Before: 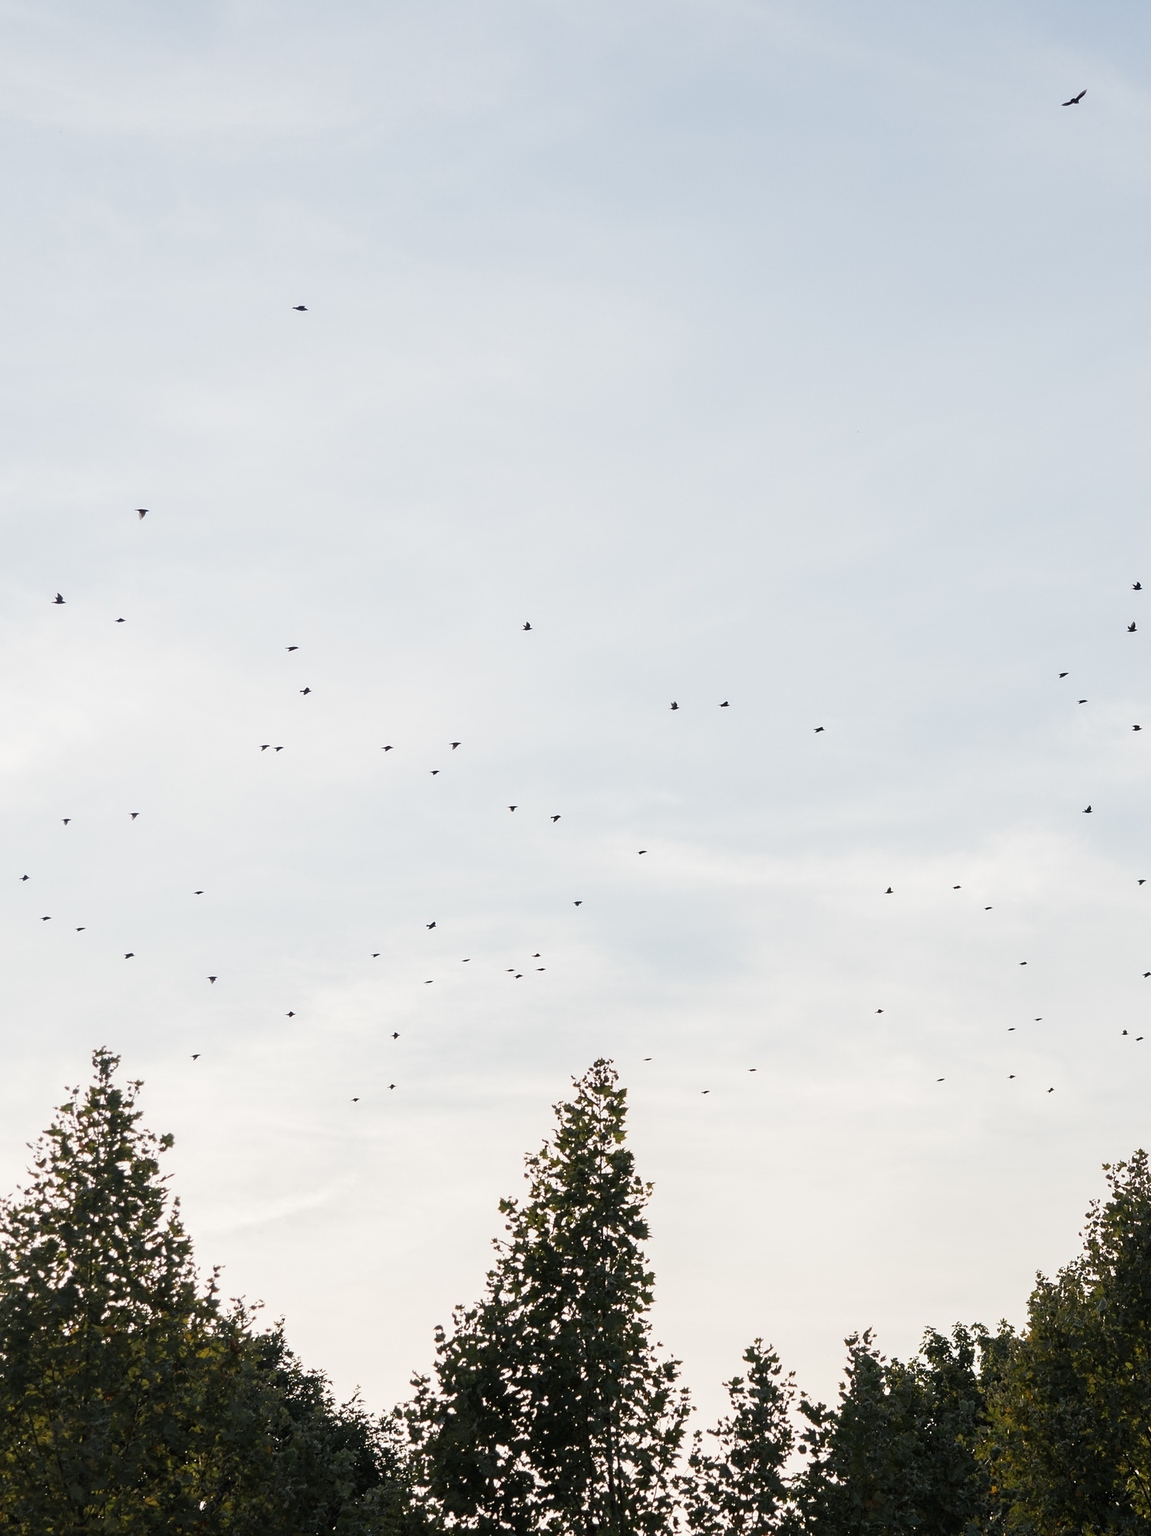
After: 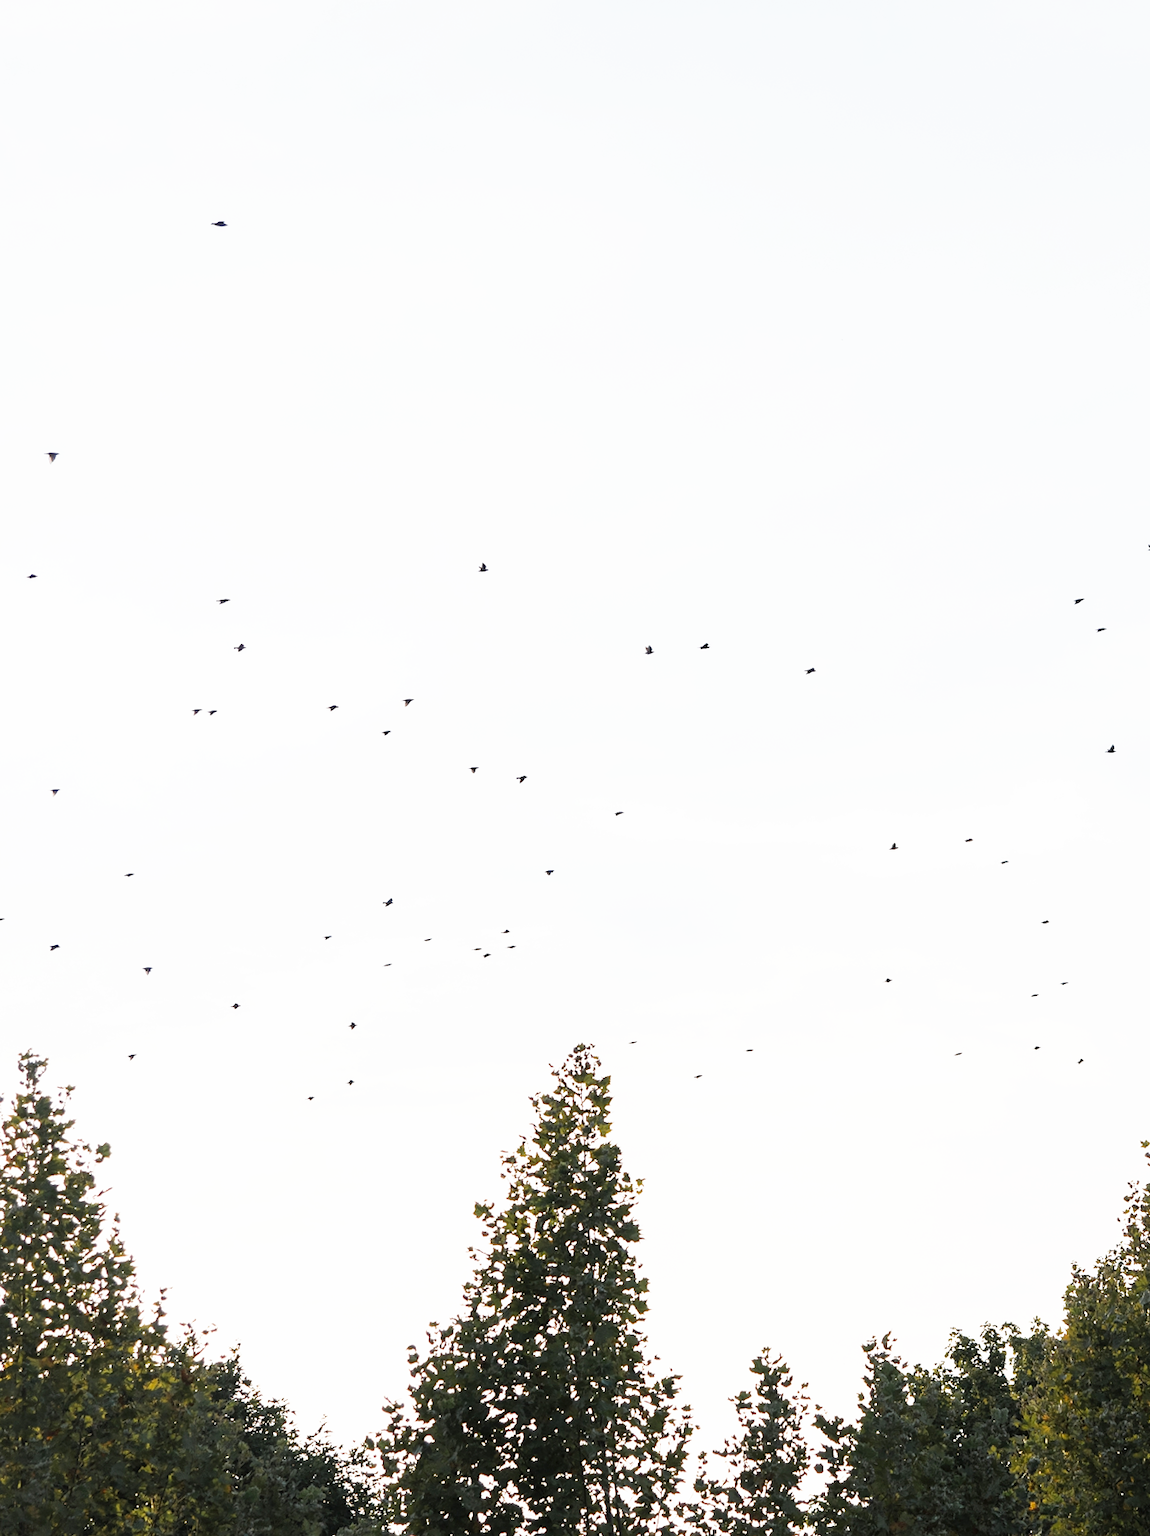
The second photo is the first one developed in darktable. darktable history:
crop and rotate: angle 1.96°, left 5.673%, top 5.673%
shadows and highlights: shadows 25, highlights -25
base curve: curves: ch0 [(0, 0) (0.495, 0.917) (1, 1)], preserve colors none
